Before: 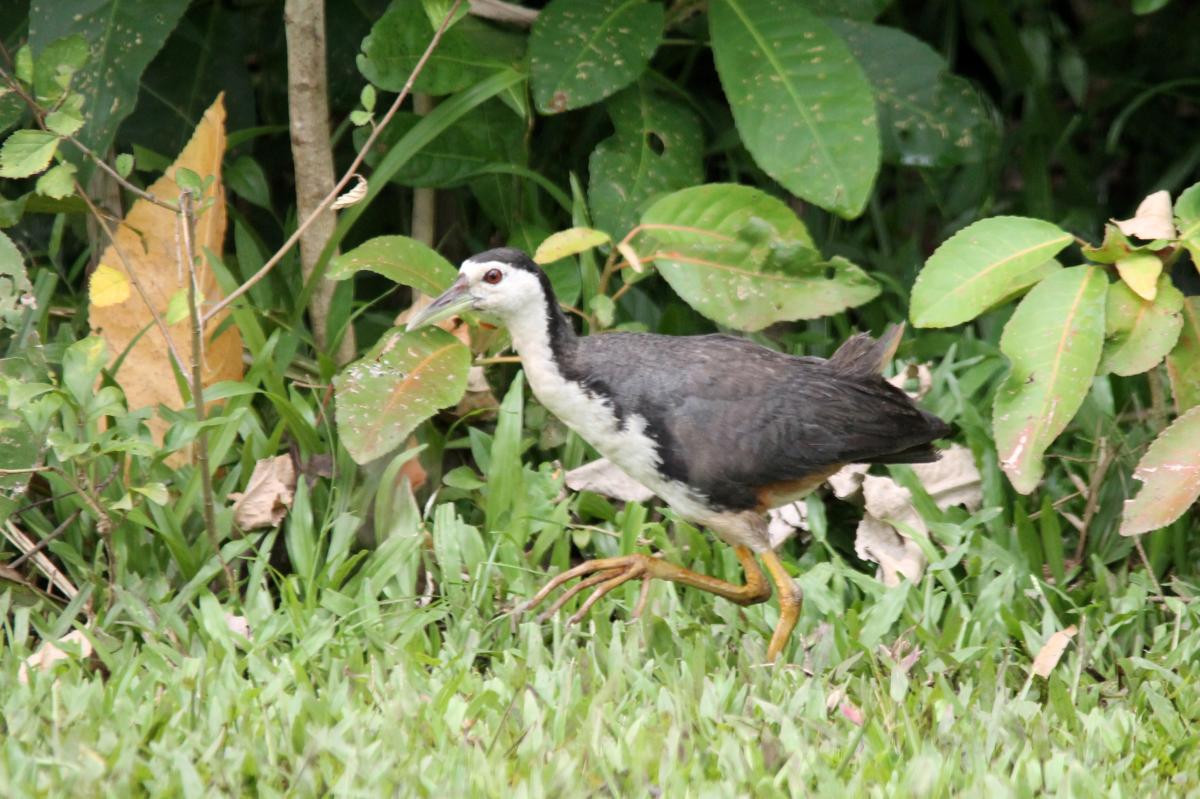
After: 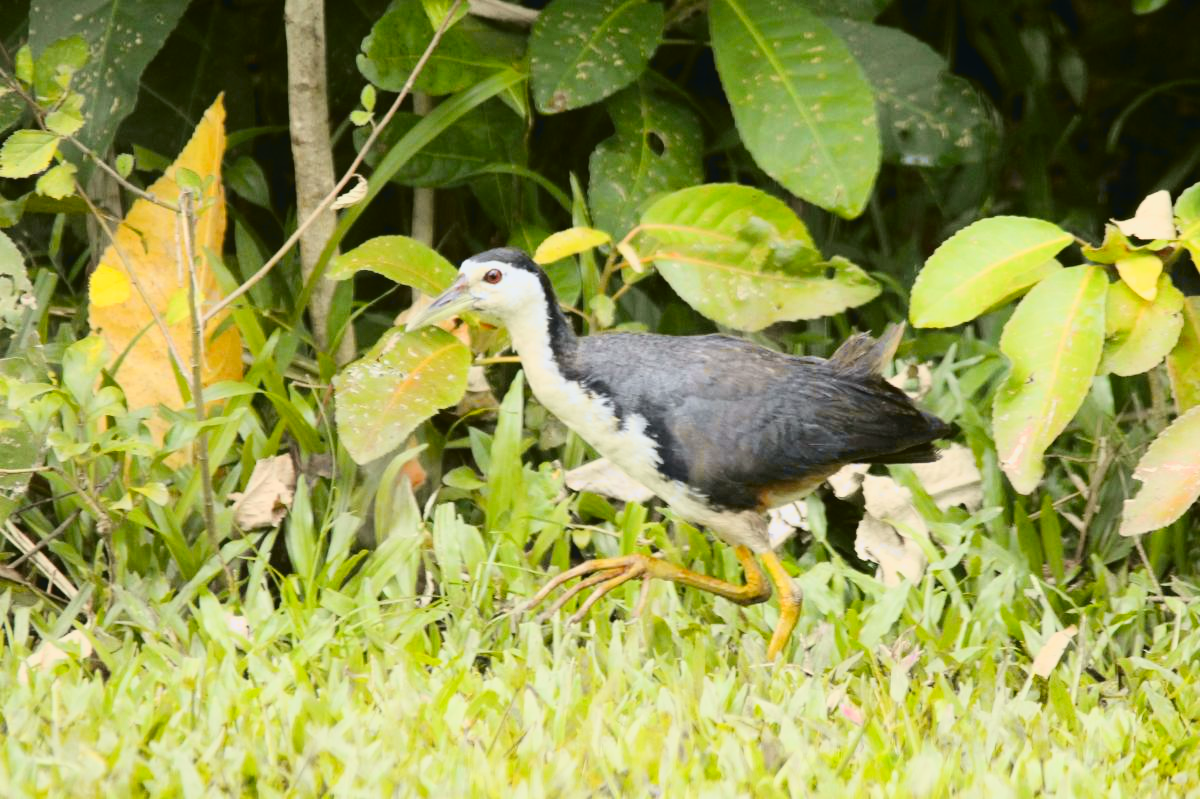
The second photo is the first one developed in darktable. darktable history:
tone equalizer: on, module defaults
contrast equalizer: y [[0.5, 0.488, 0.462, 0.461, 0.491, 0.5], [0.5 ×6], [0.5 ×6], [0 ×6], [0 ×6]]
tone curve: curves: ch0 [(0, 0.029) (0.087, 0.084) (0.227, 0.239) (0.46, 0.576) (0.657, 0.796) (0.861, 0.932) (0.997, 0.951)]; ch1 [(0, 0) (0.353, 0.344) (0.45, 0.46) (0.502, 0.494) (0.534, 0.523) (0.573, 0.576) (0.602, 0.631) (0.647, 0.669) (1, 1)]; ch2 [(0, 0) (0.333, 0.346) (0.385, 0.395) (0.44, 0.466) (0.5, 0.493) (0.521, 0.56) (0.553, 0.579) (0.573, 0.599) (0.667, 0.777) (1, 1)], color space Lab, independent channels, preserve colors none
exposure: black level correction 0.001, exposure -0.125 EV, compensate exposure bias true, compensate highlight preservation false
